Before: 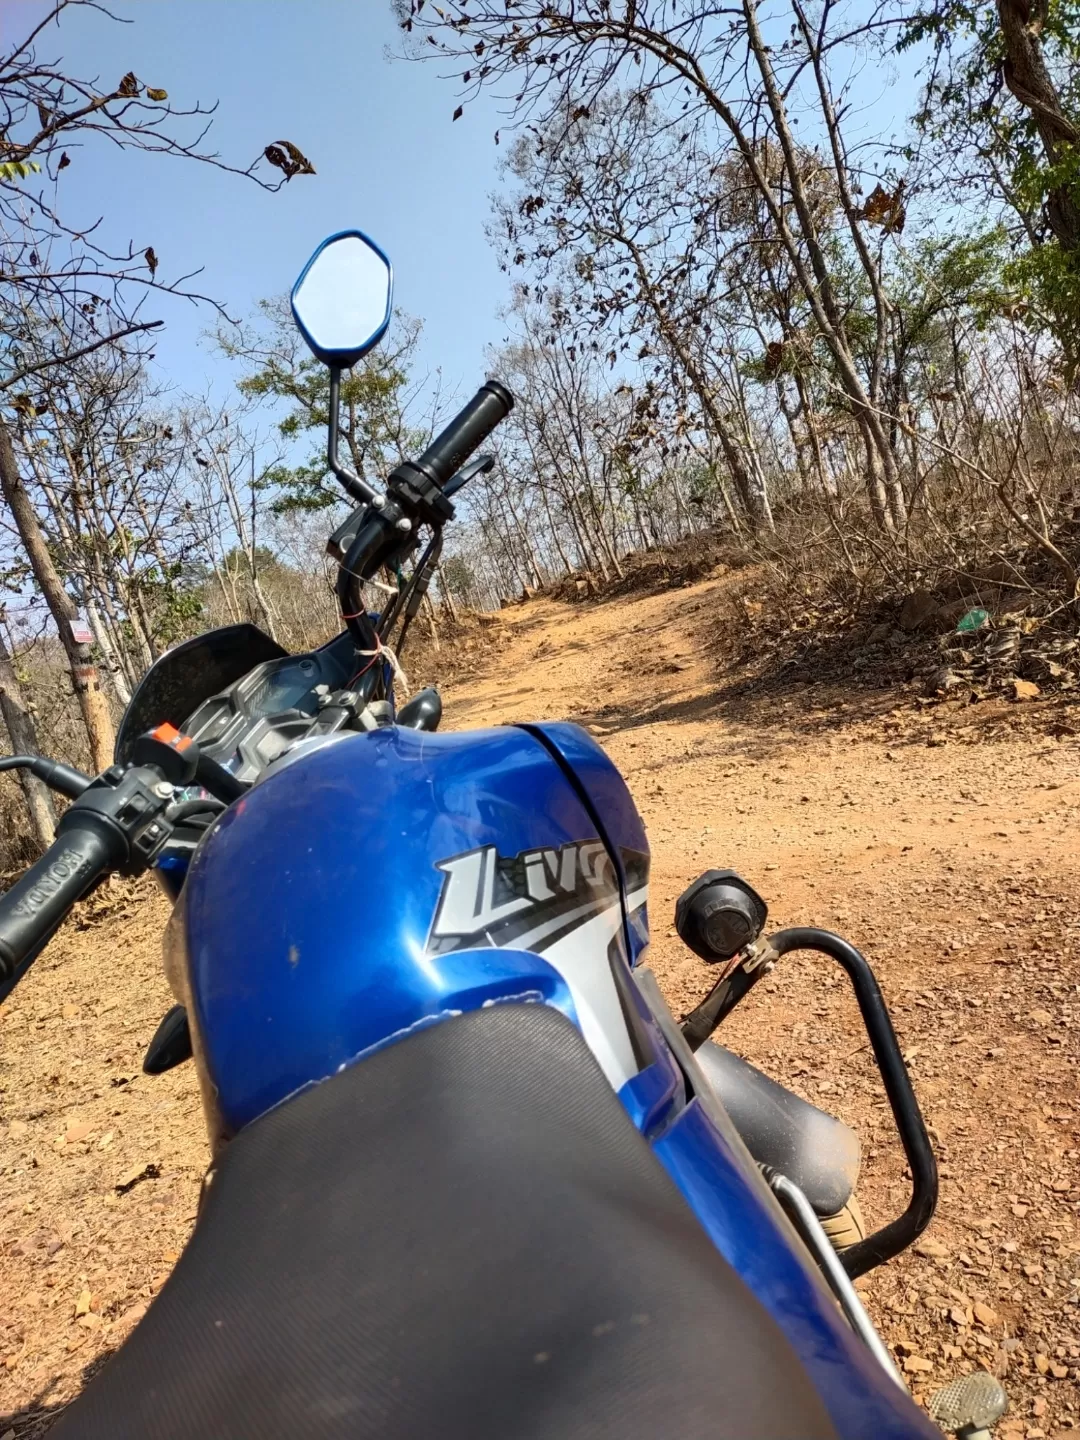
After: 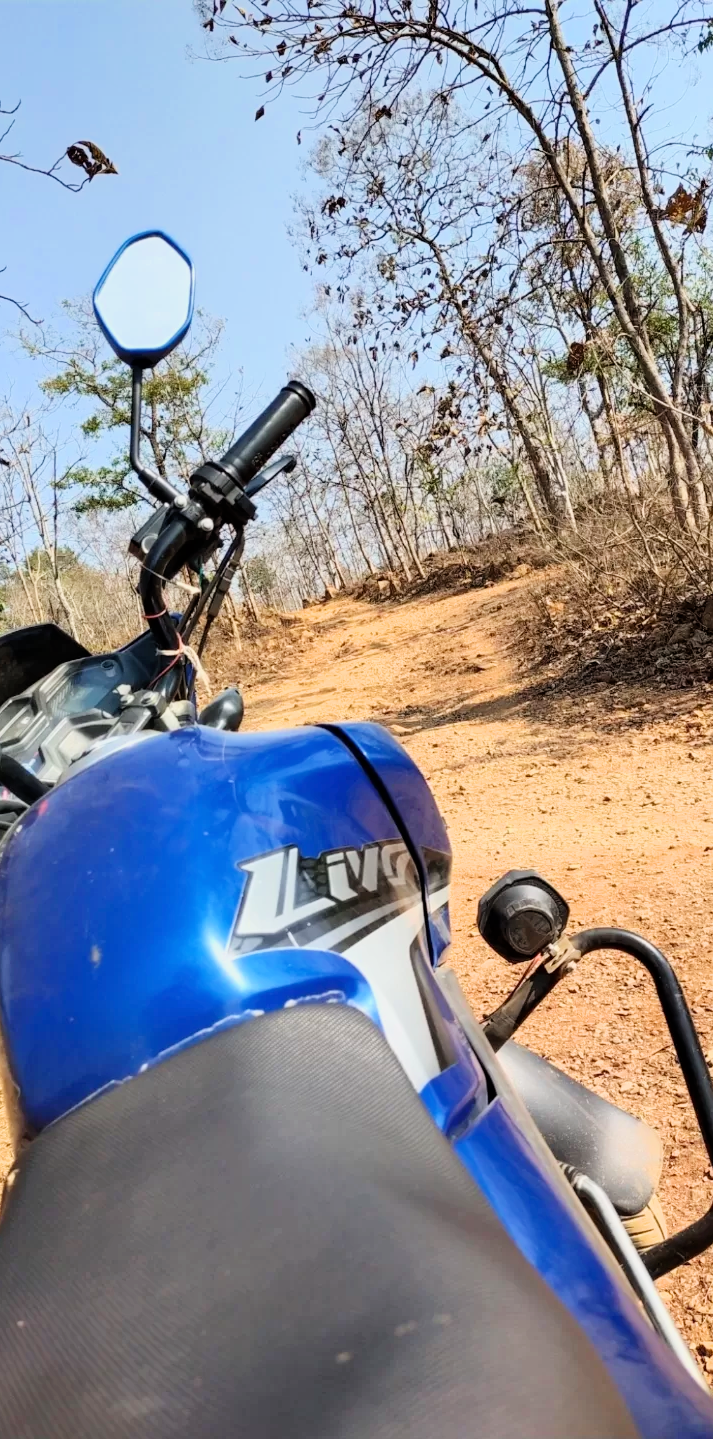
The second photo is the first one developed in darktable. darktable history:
exposure: black level correction 0, exposure 1 EV, compensate exposure bias true, compensate highlight preservation false
filmic rgb: black relative exposure -7.65 EV, white relative exposure 4.56 EV, hardness 3.61, color science v6 (2022)
crop and rotate: left 18.442%, right 15.508%
